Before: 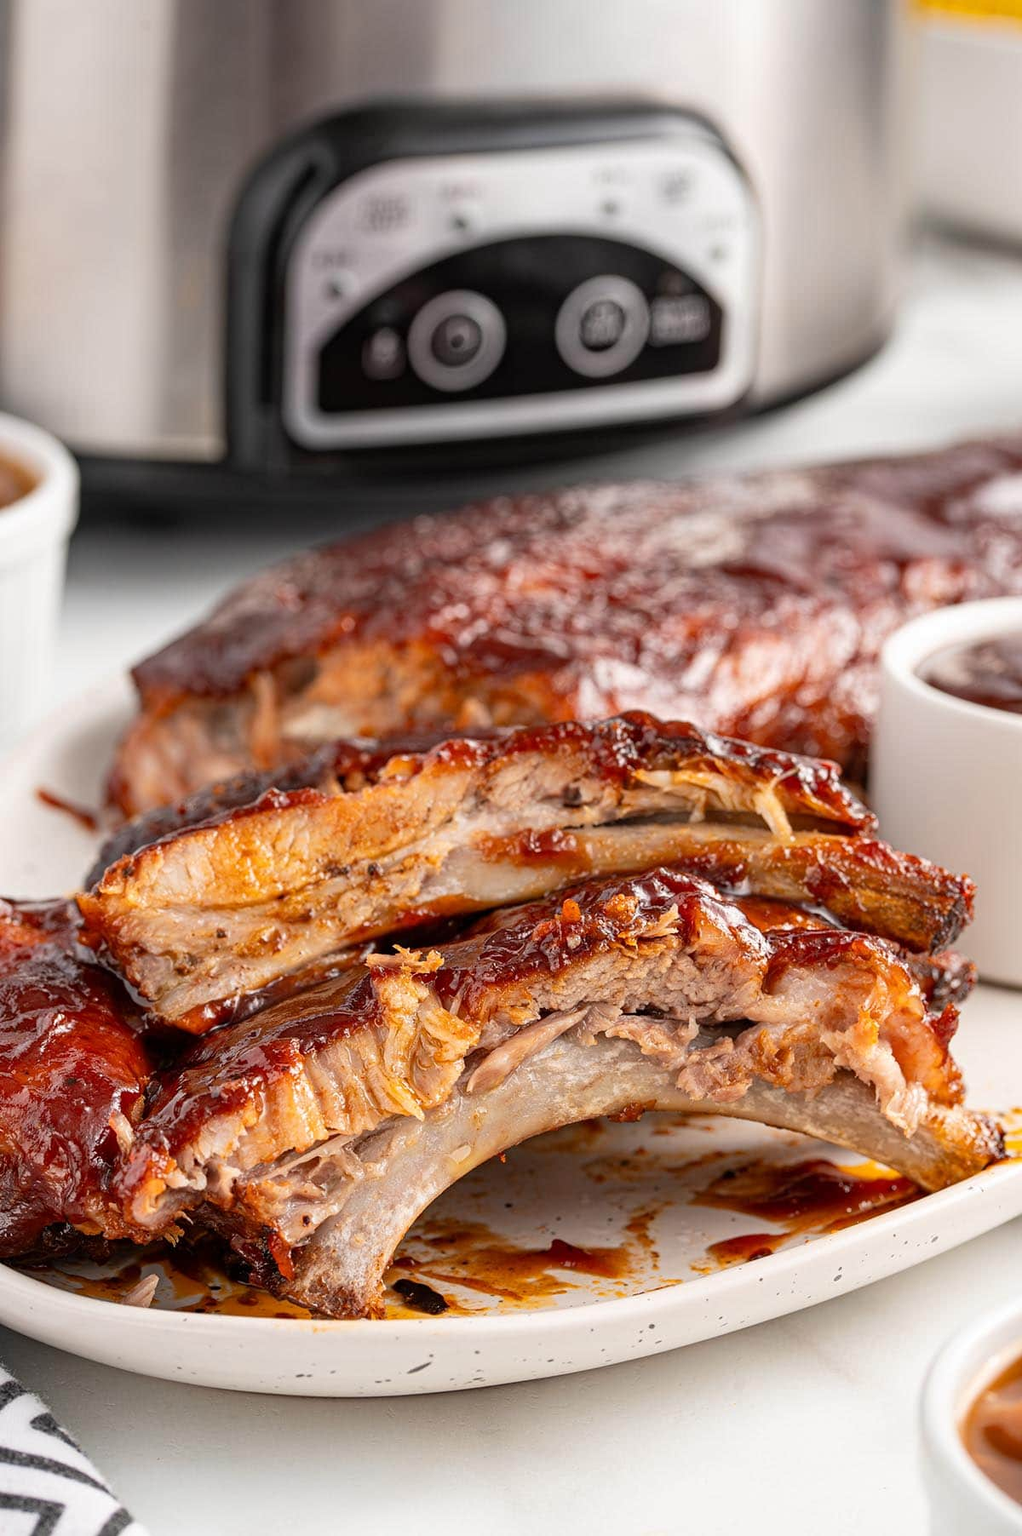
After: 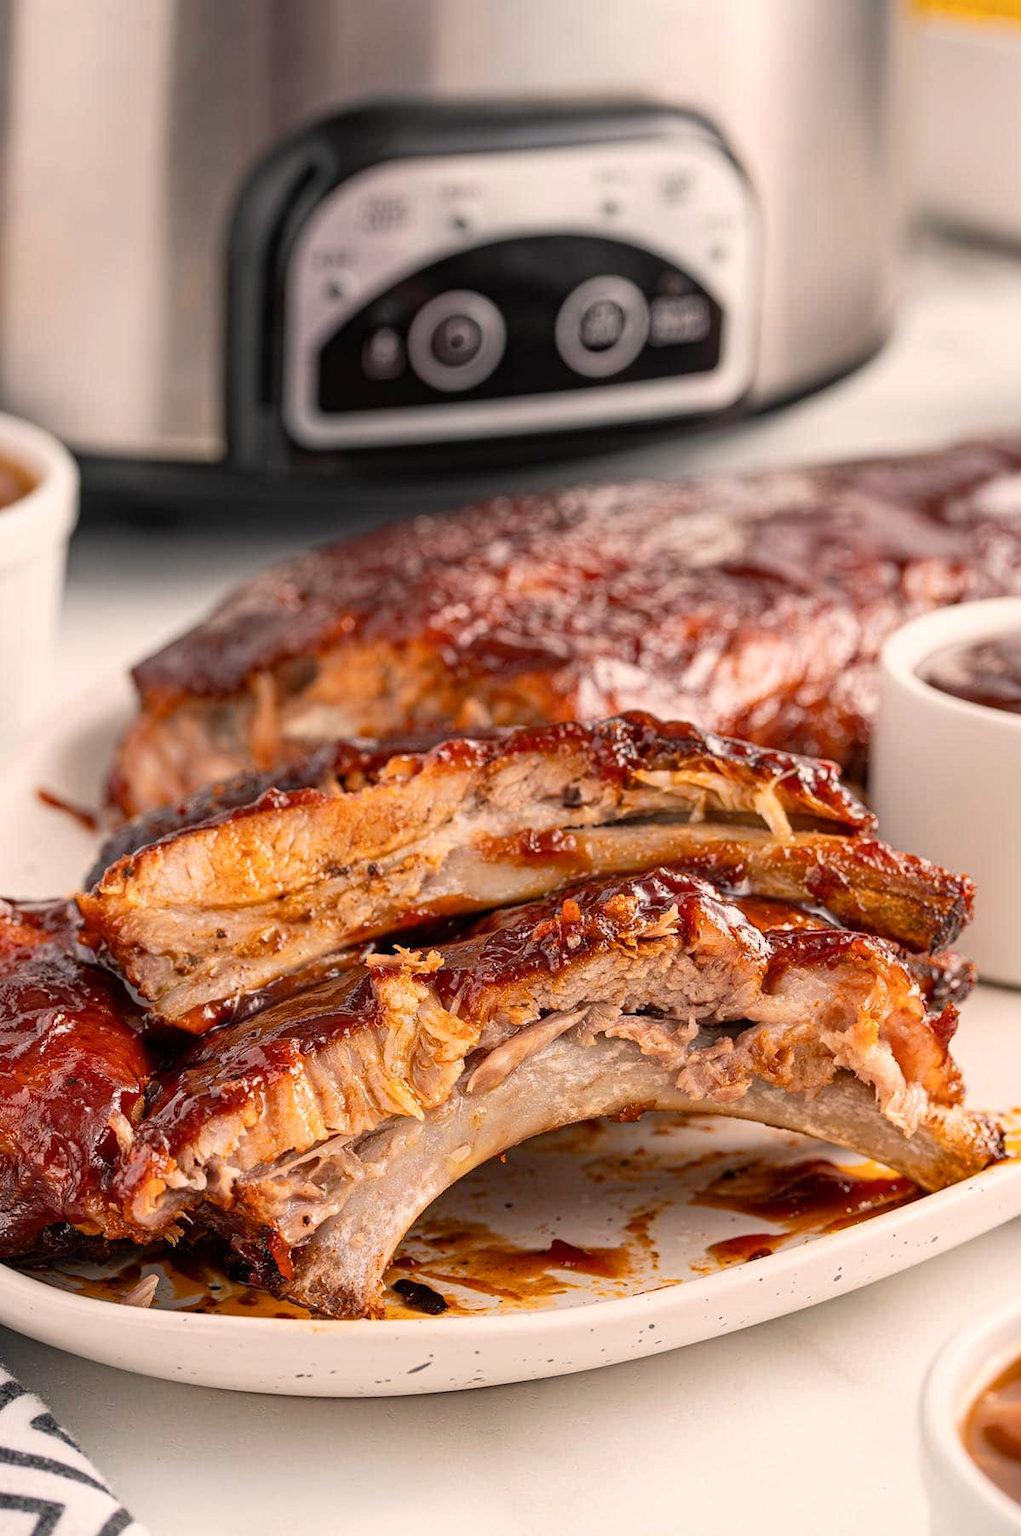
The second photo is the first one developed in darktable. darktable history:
color balance rgb: highlights gain › chroma 3.27%, highlights gain › hue 55.78°, perceptual saturation grading › global saturation -1.771%, perceptual saturation grading › highlights -8.098%, perceptual saturation grading › mid-tones 7.615%, perceptual saturation grading › shadows 3.993%, global vibrance 20%
